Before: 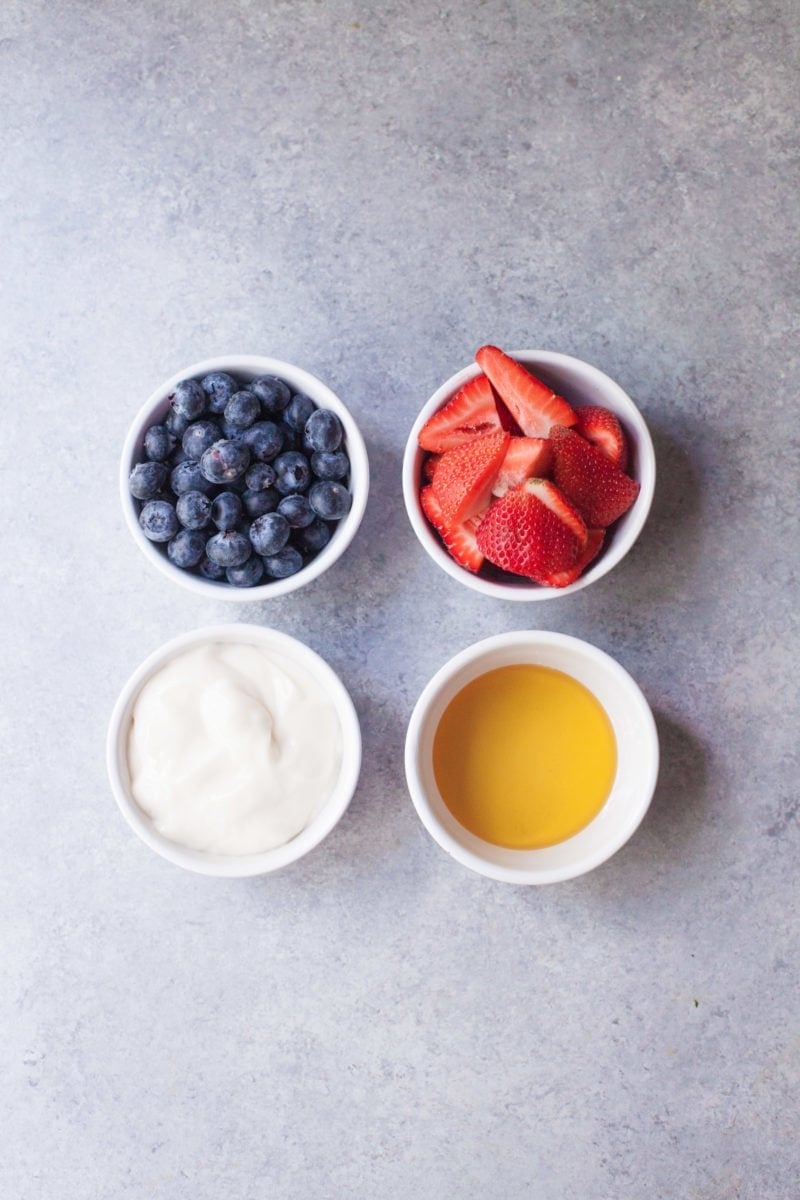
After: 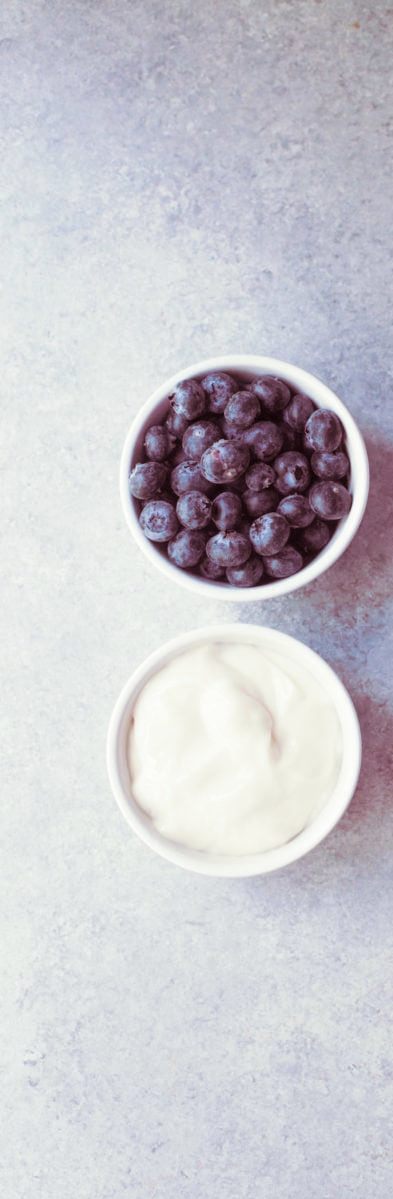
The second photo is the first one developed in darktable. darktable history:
crop and rotate: left 0%, top 0%, right 50.845%
split-toning: on, module defaults
